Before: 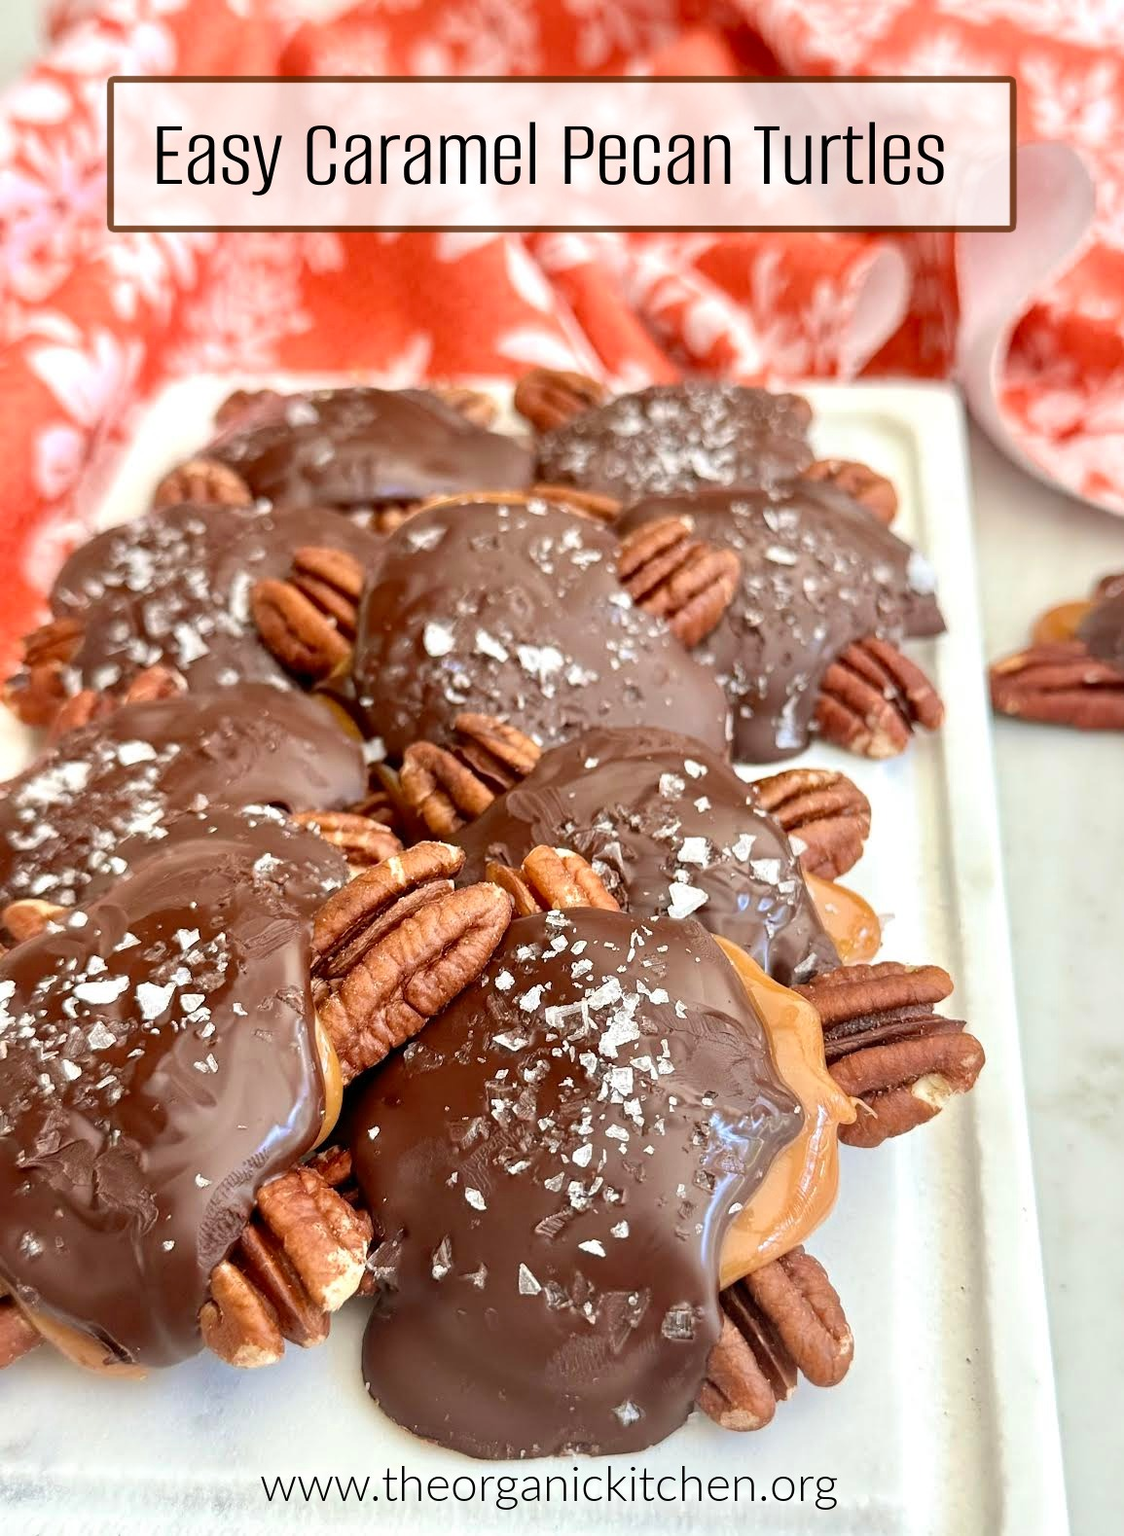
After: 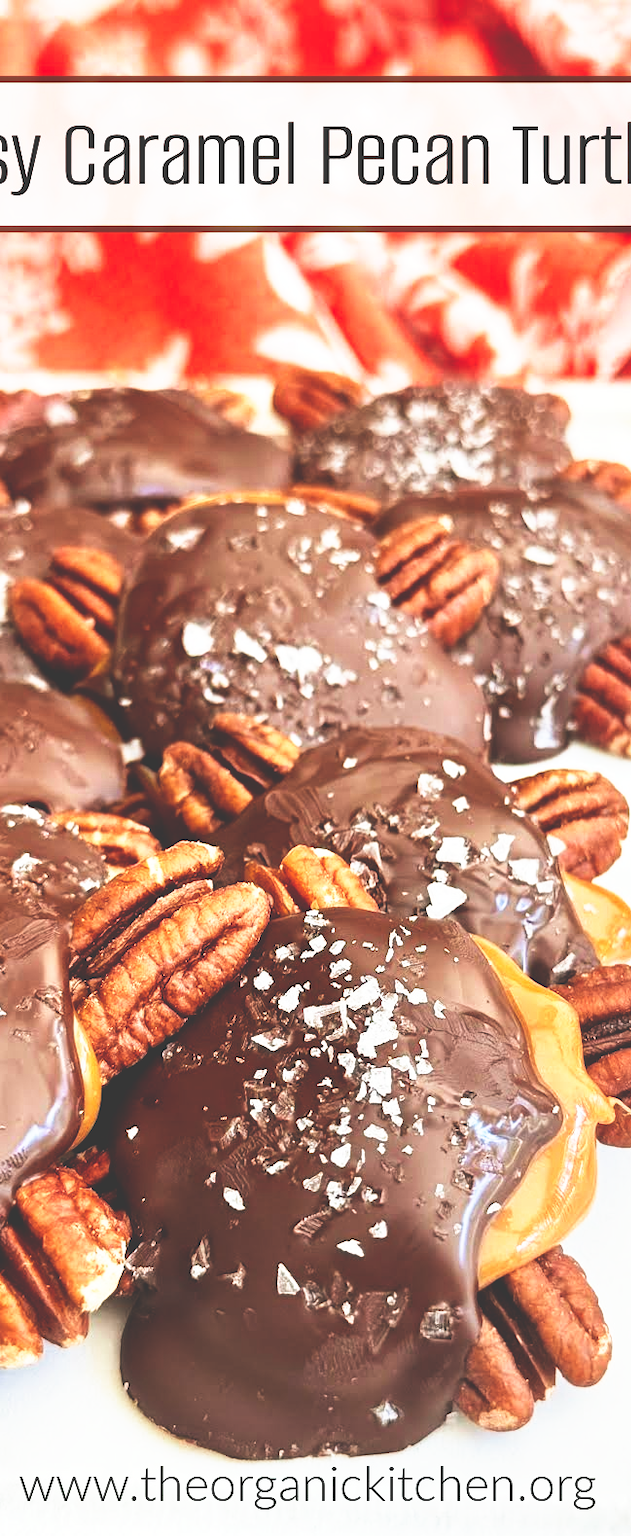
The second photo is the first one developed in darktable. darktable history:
crop: left 21.496%, right 22.254%
base curve: curves: ch0 [(0, 0.036) (0.007, 0.037) (0.604, 0.887) (1, 1)], preserve colors none
